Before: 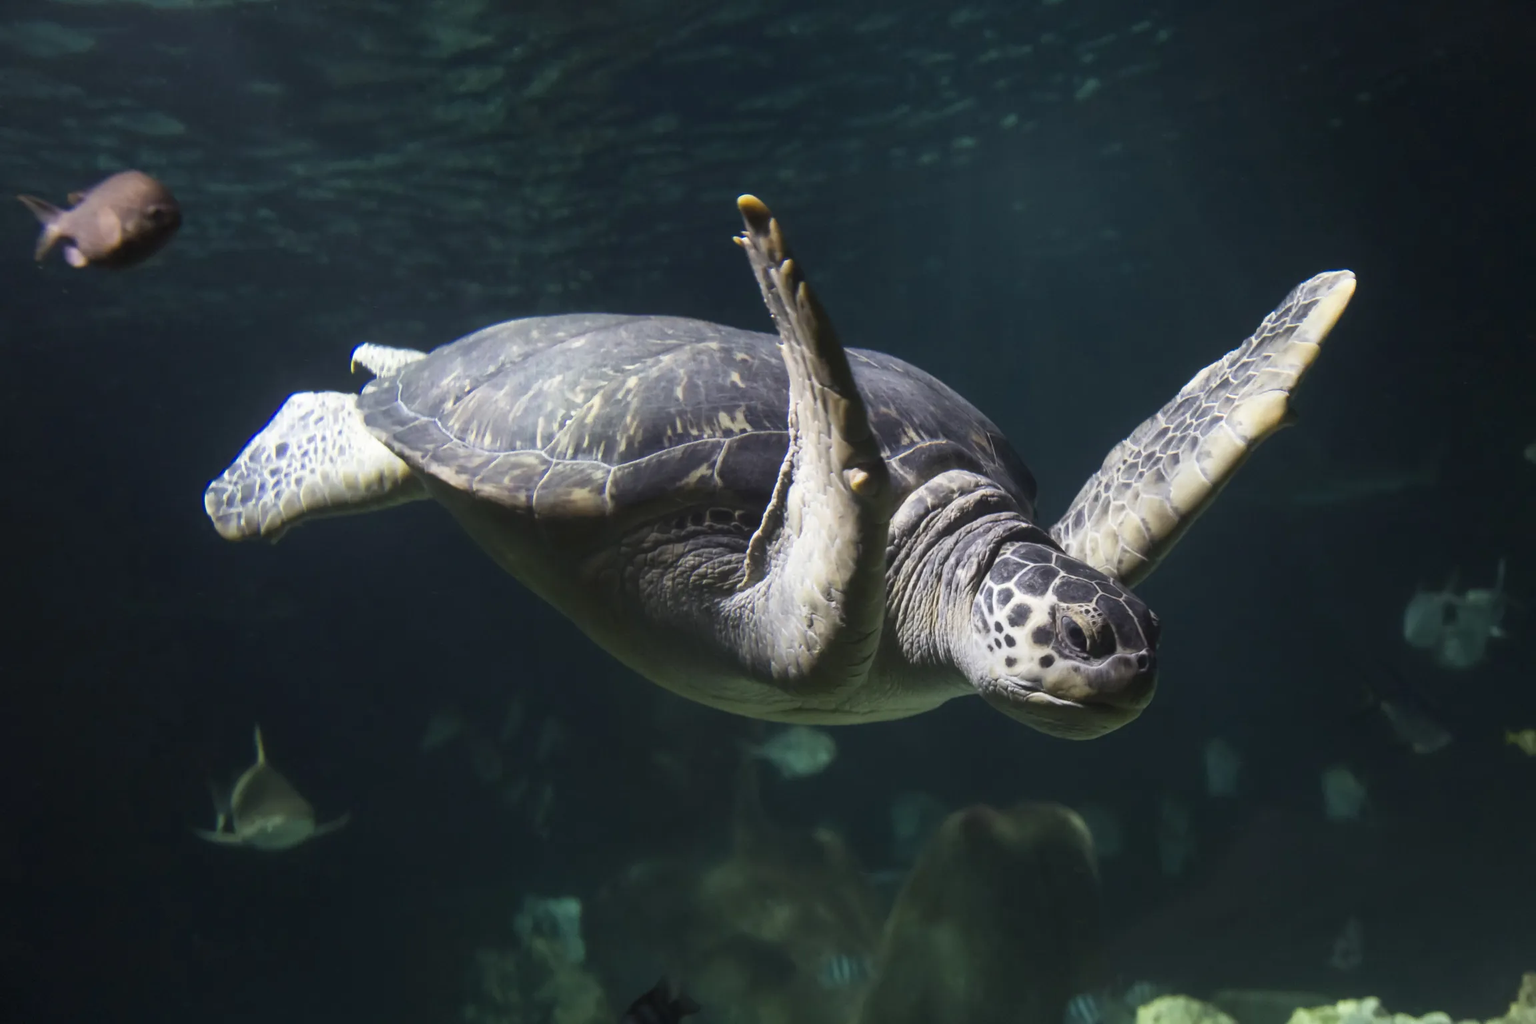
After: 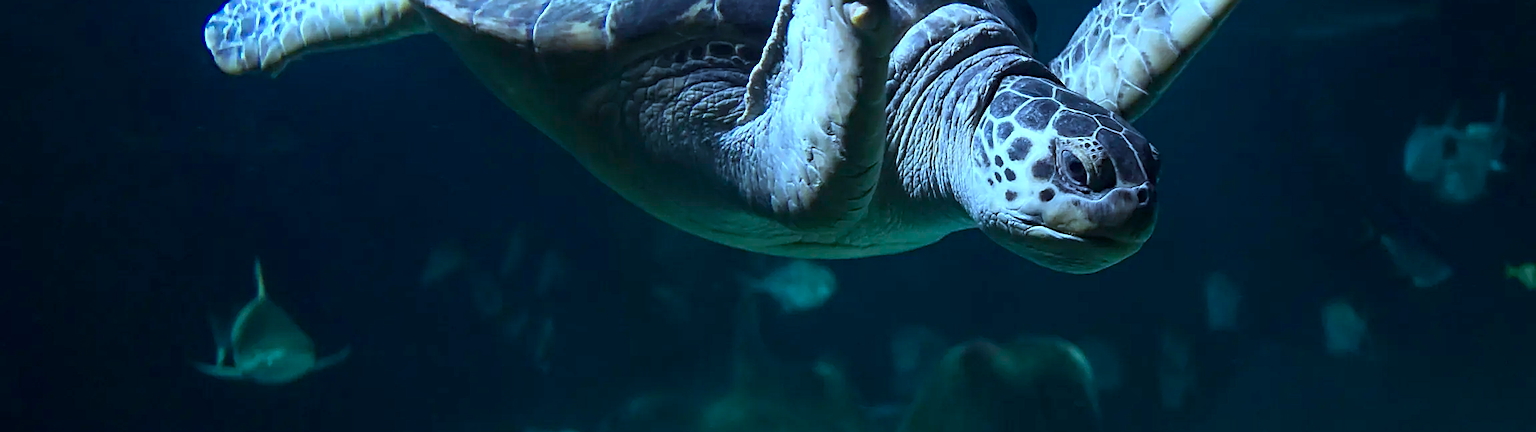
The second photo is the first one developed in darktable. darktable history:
haze removal: compatibility mode true, adaptive false
color calibration: illuminant custom, x 0.434, y 0.395, temperature 3113.15 K
sharpen: radius 1.366, amount 1.257, threshold 0.686
local contrast: highlights 107%, shadows 102%, detail 119%, midtone range 0.2
crop: top 45.549%, bottom 12.199%
